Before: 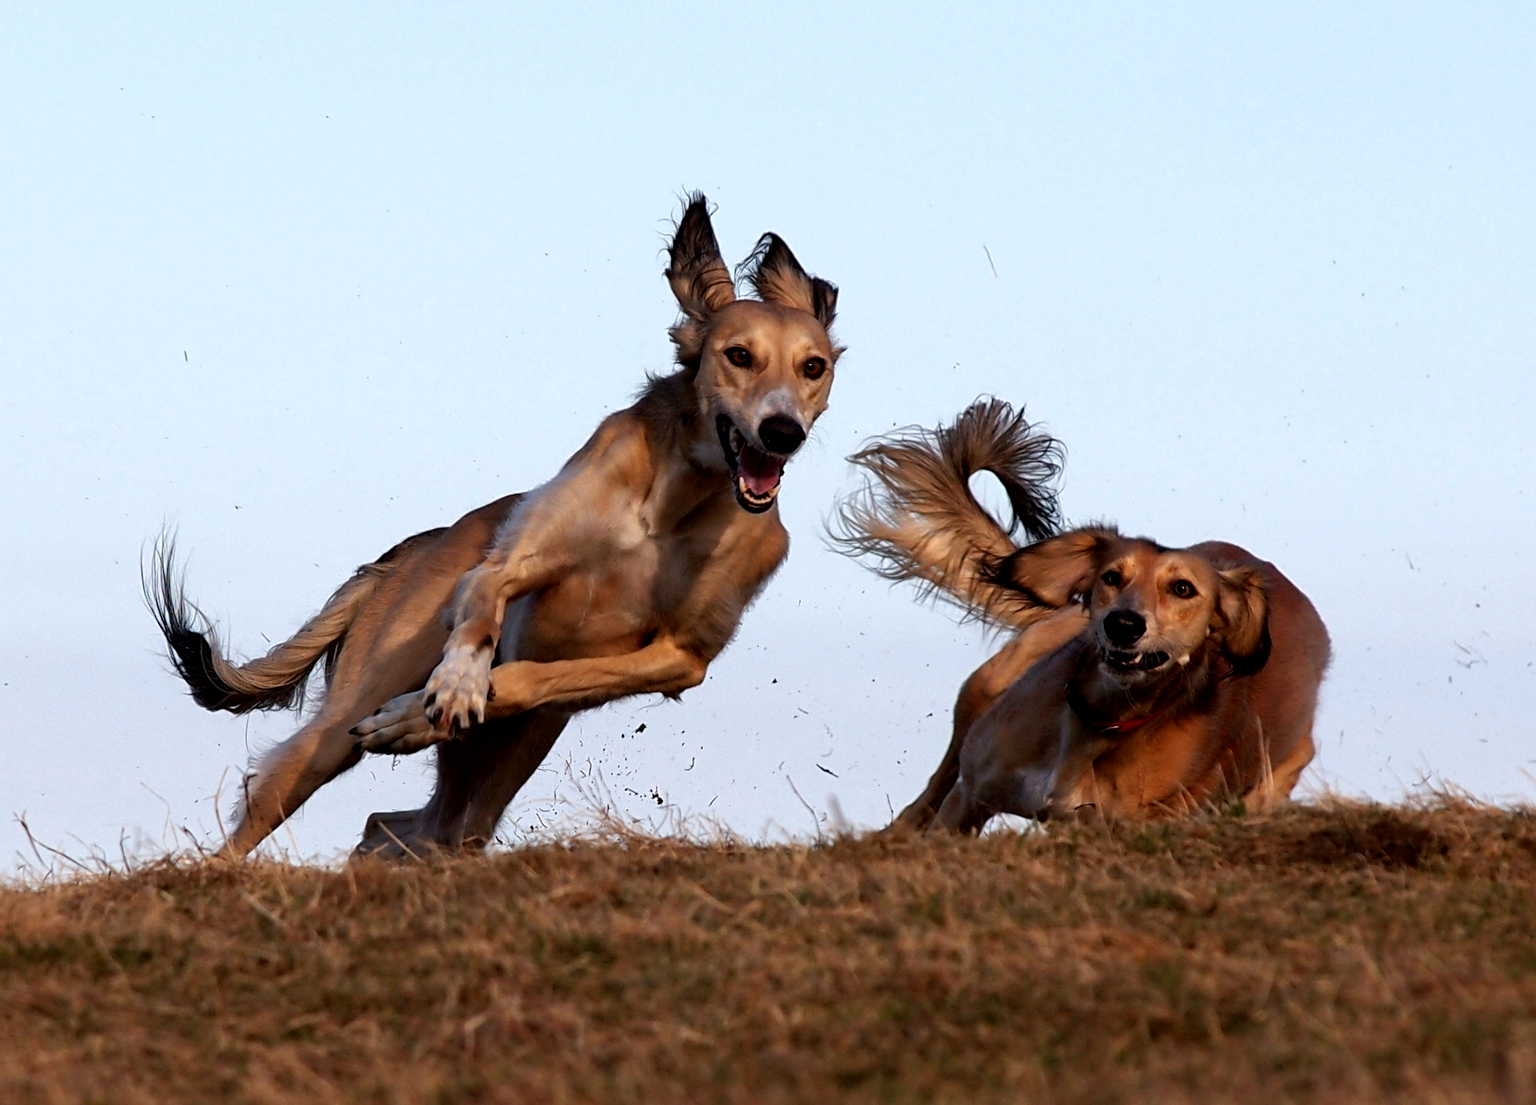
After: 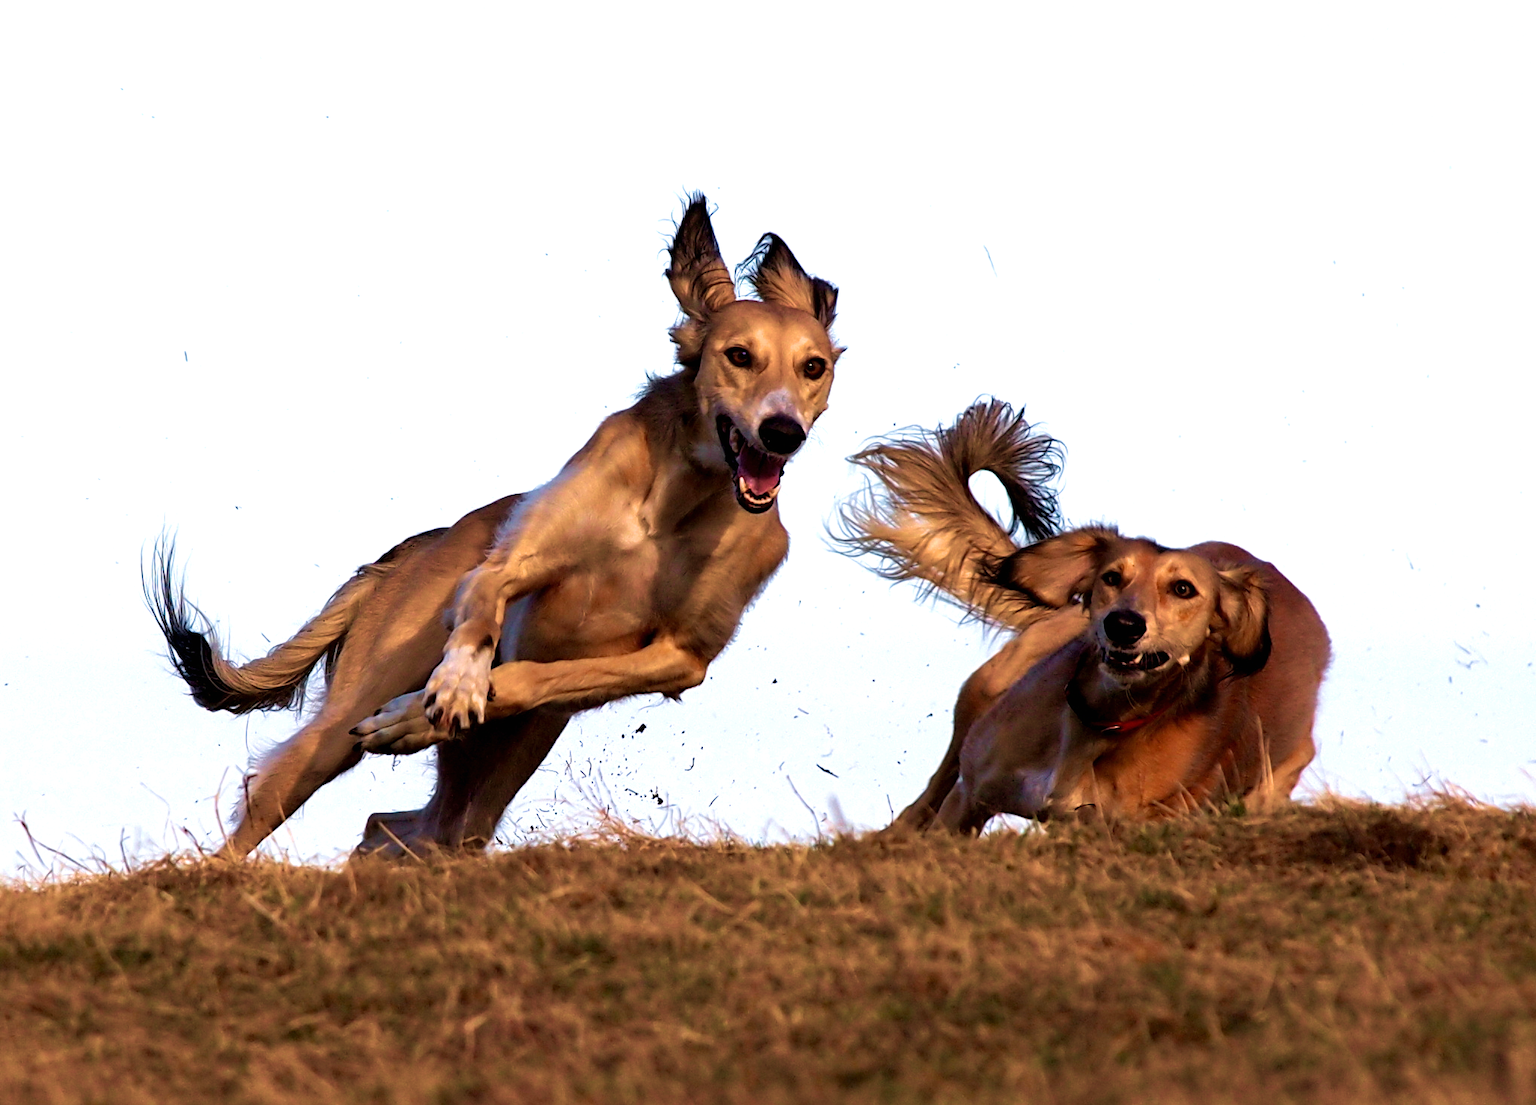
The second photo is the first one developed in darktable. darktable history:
velvia: strength 75%
exposure: black level correction 0, exposure 0.5 EV, compensate exposure bias true, compensate highlight preservation false
